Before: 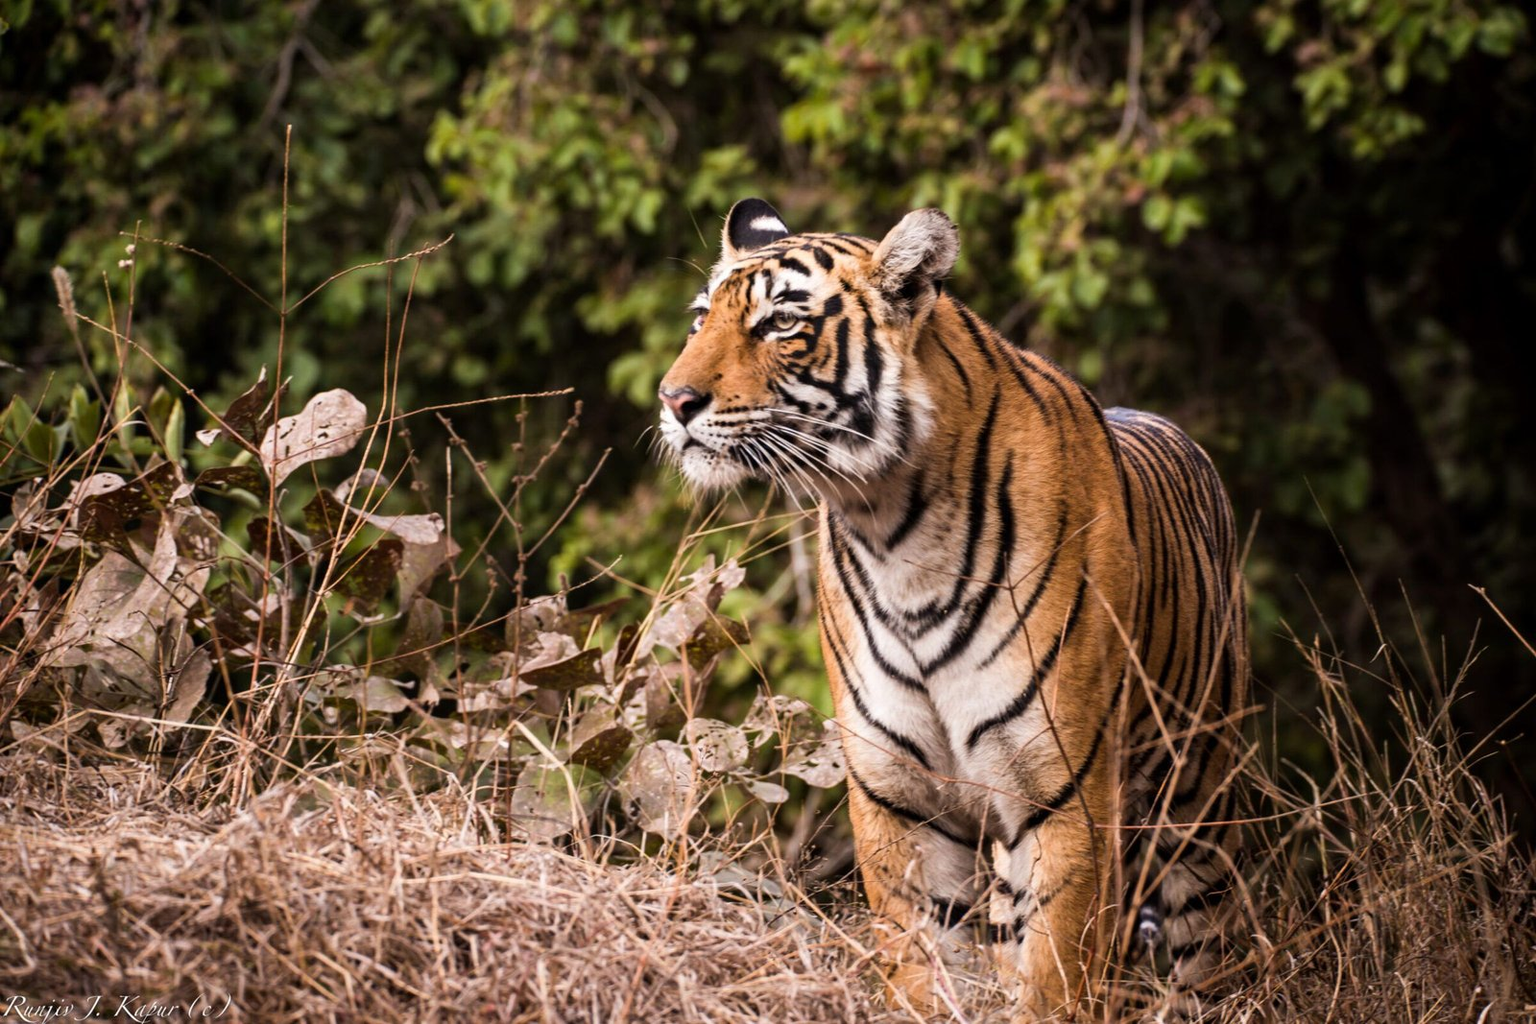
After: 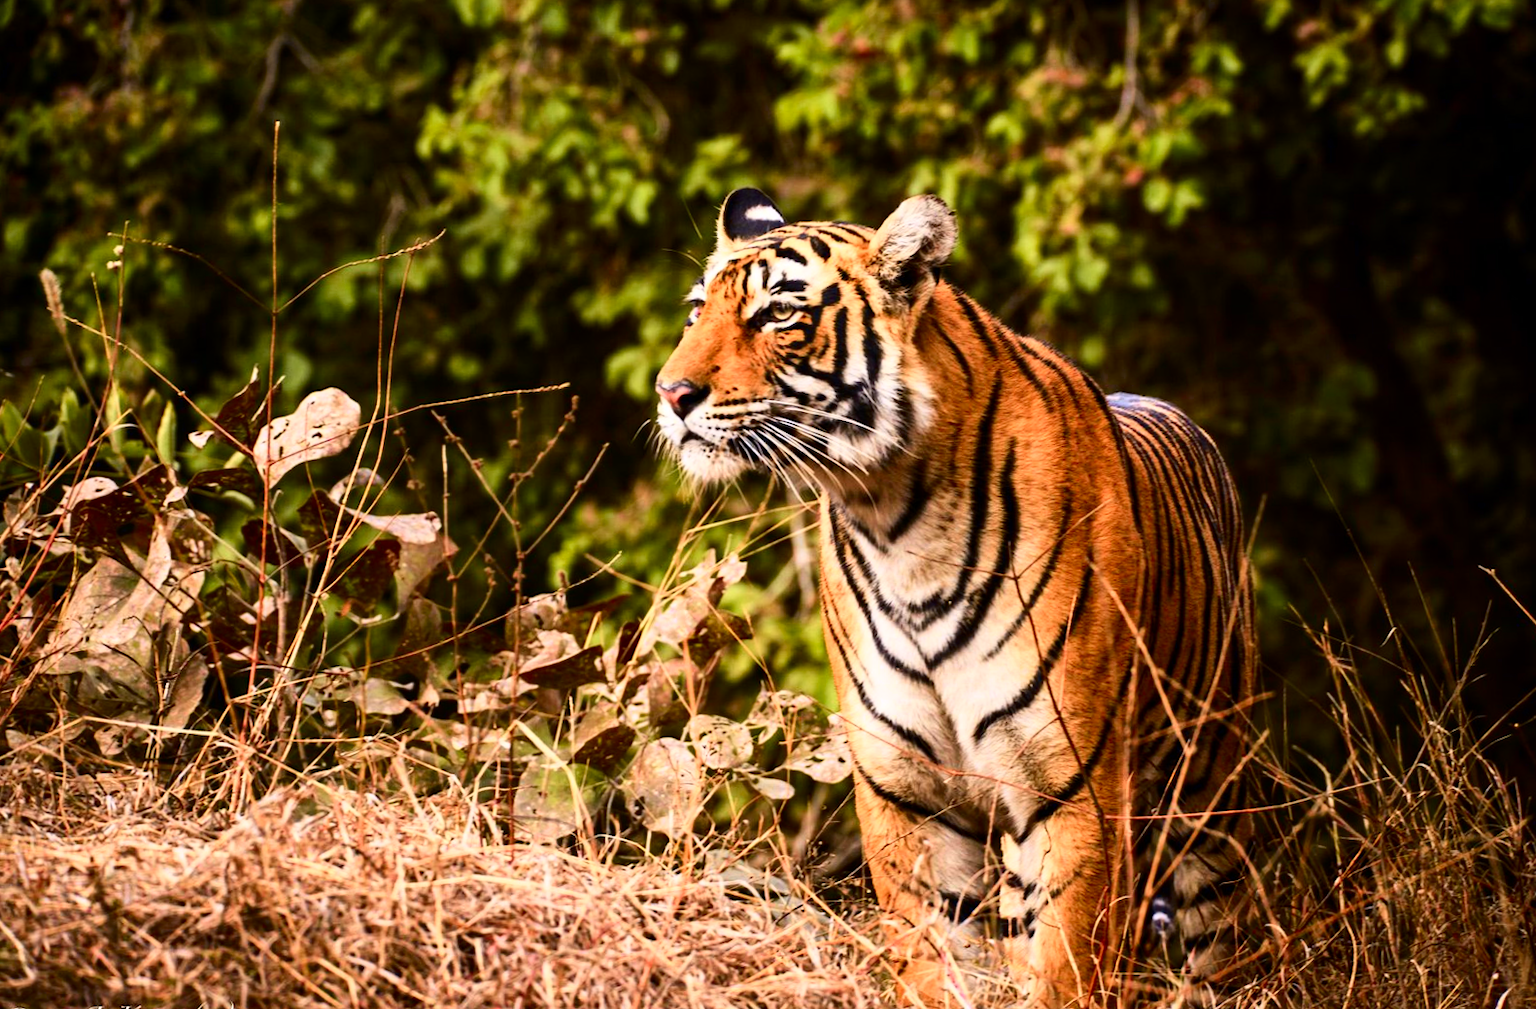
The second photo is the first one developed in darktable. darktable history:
white balance: red 1, blue 1
rotate and perspective: rotation -1°, crop left 0.011, crop right 0.989, crop top 0.025, crop bottom 0.975
tone curve: curves: ch0 [(0, 0) (0.074, 0.04) (0.157, 0.1) (0.472, 0.515) (0.635, 0.731) (0.768, 0.878) (0.899, 0.969) (1, 1)]; ch1 [(0, 0) (0.08, 0.08) (0.3, 0.3) (0.5, 0.5) (0.539, 0.558) (0.586, 0.658) (0.69, 0.787) (0.92, 0.92) (1, 1)]; ch2 [(0, 0) (0.08, 0.08) (0.3, 0.3) (0.5, 0.5) (0.543, 0.597) (0.597, 0.679) (0.92, 0.92) (1, 1)], color space Lab, independent channels, preserve colors none
